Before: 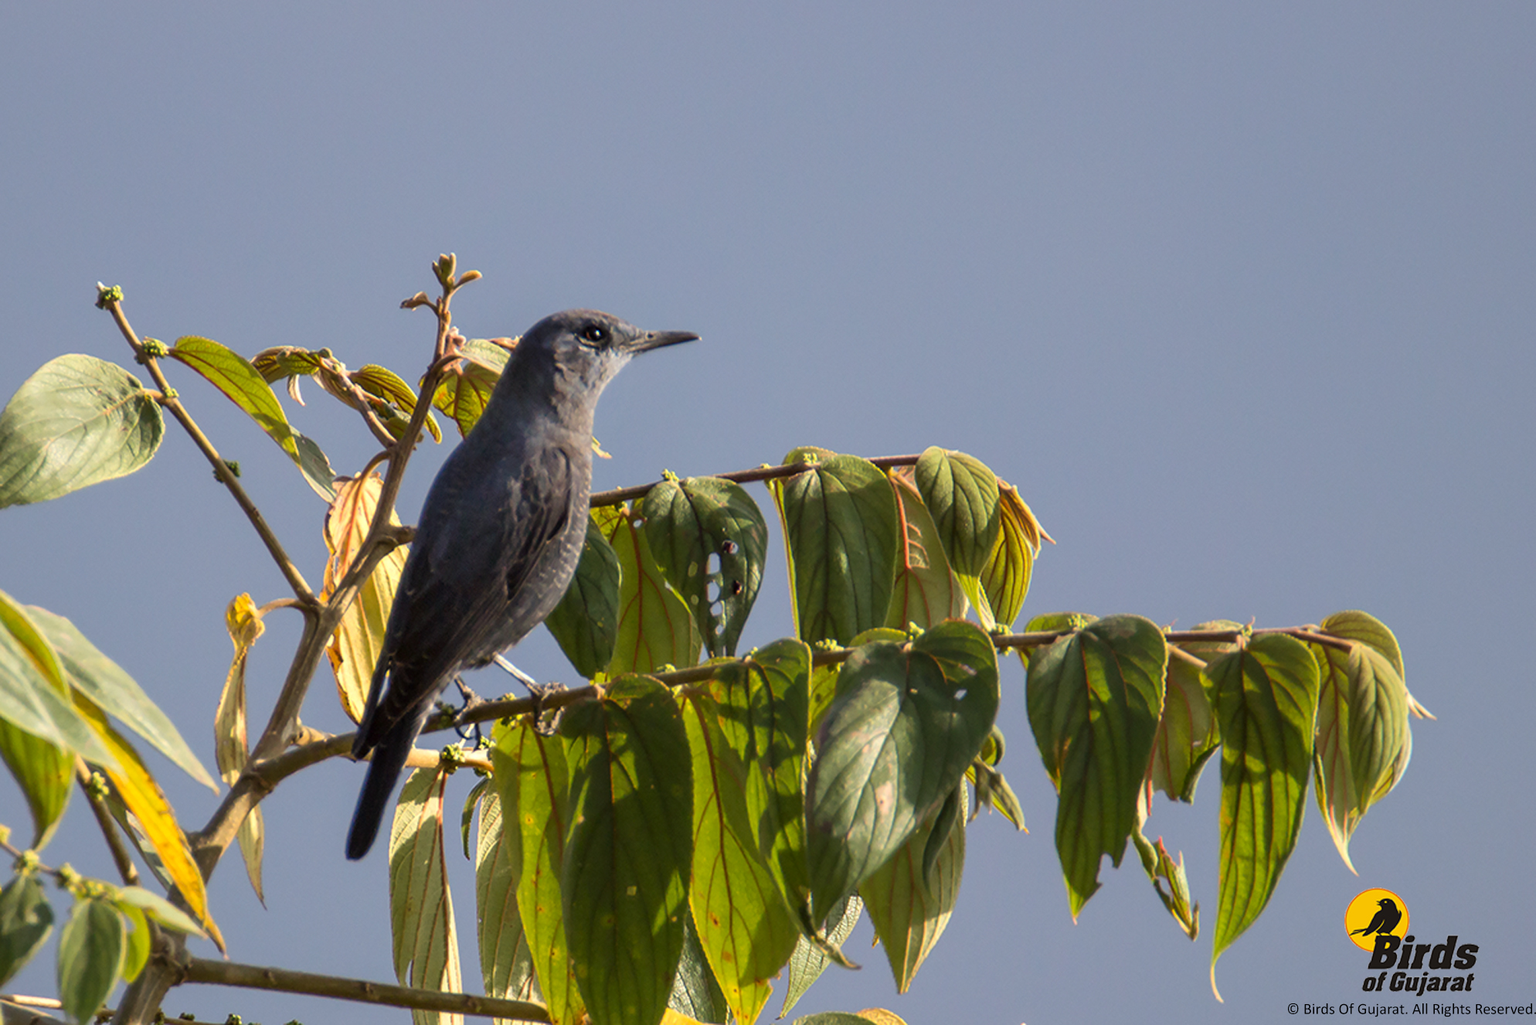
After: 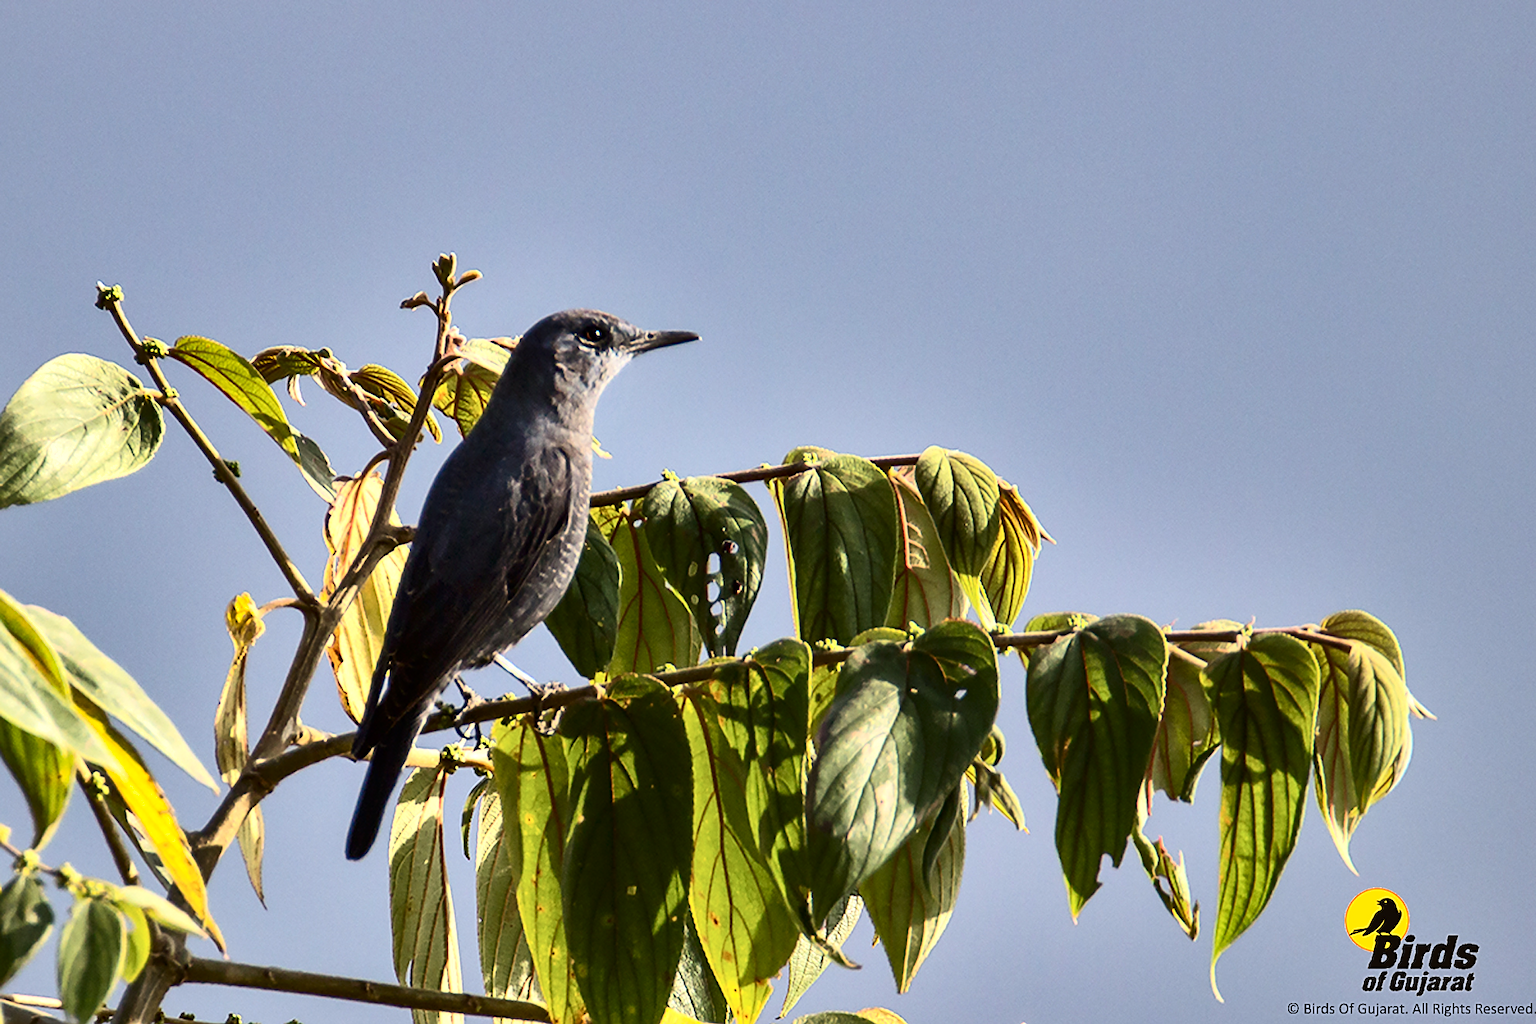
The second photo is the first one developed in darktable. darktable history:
contrast brightness saturation: contrast 0.296
sharpen: on, module defaults
shadows and highlights: shadows 30.74, highlights -62.7, soften with gaussian
tone equalizer: -8 EV -0.393 EV, -7 EV -0.356 EV, -6 EV -0.297 EV, -5 EV -0.218 EV, -3 EV 0.204 EV, -2 EV 0.349 EV, -1 EV 0.406 EV, +0 EV 0.404 EV
